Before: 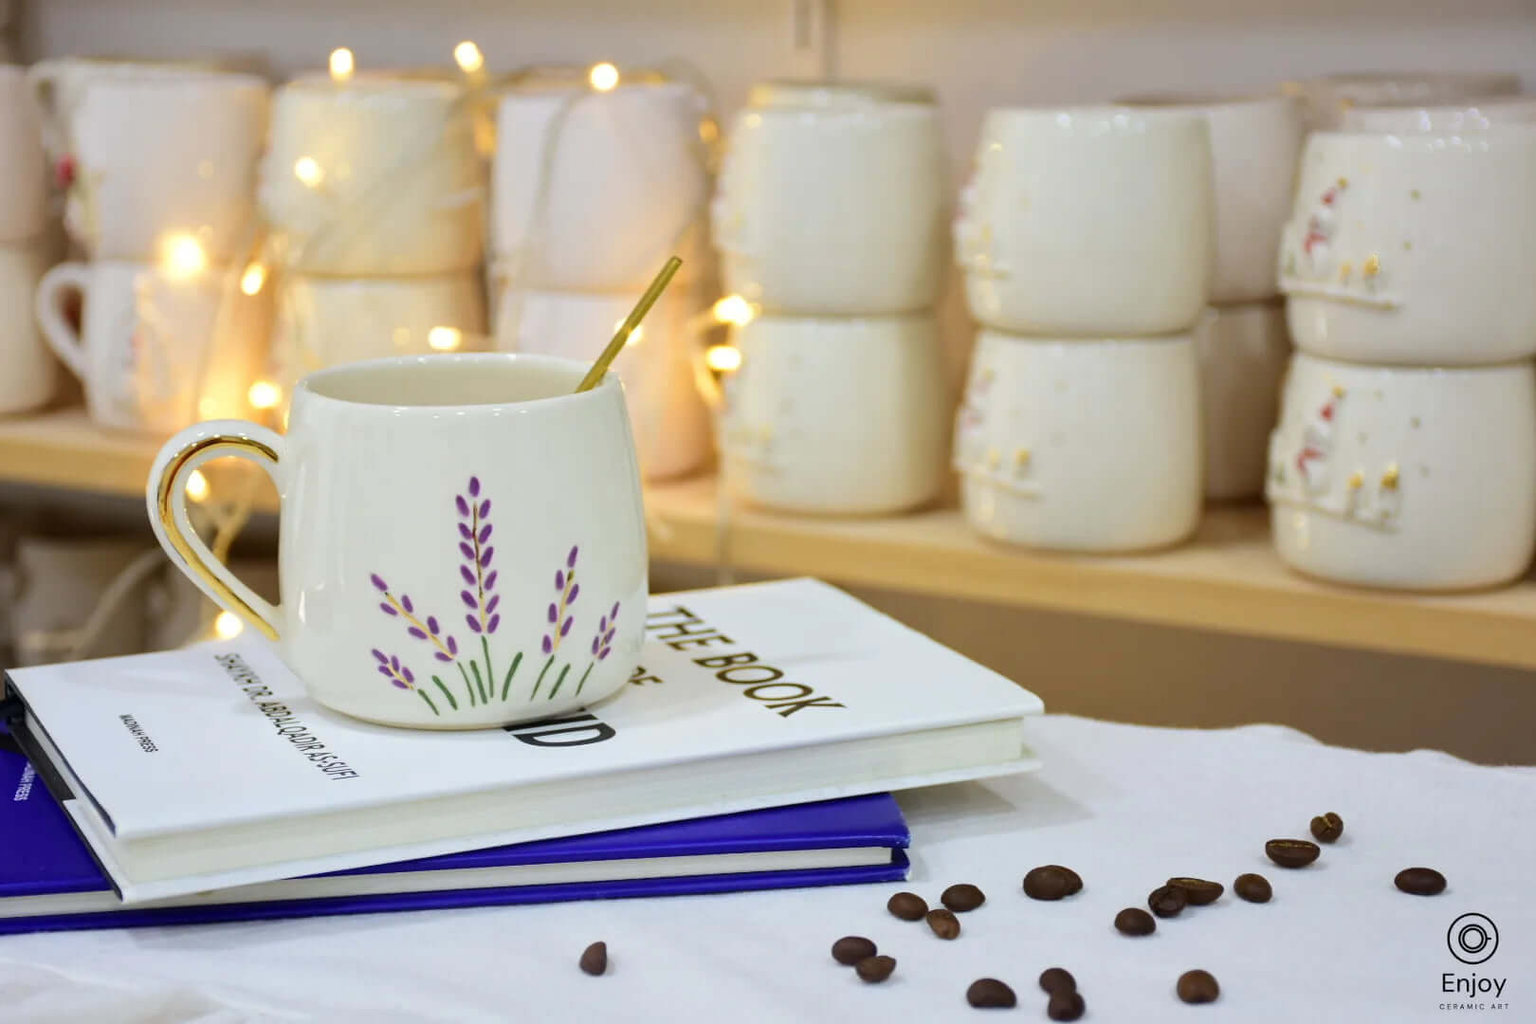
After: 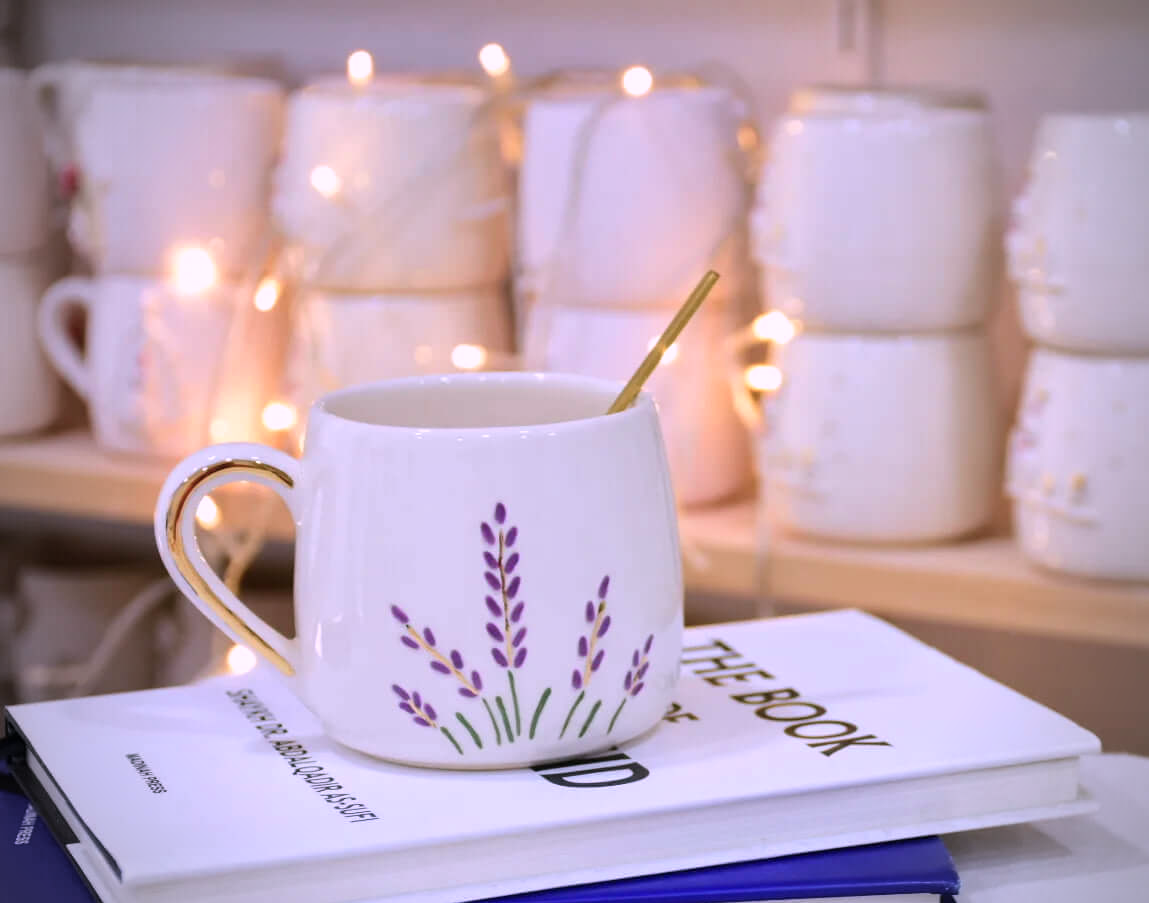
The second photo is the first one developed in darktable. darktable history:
color correction: highlights a* 15.05, highlights b* -24.59
crop: right 29.052%, bottom 16.329%
vignetting: on, module defaults
